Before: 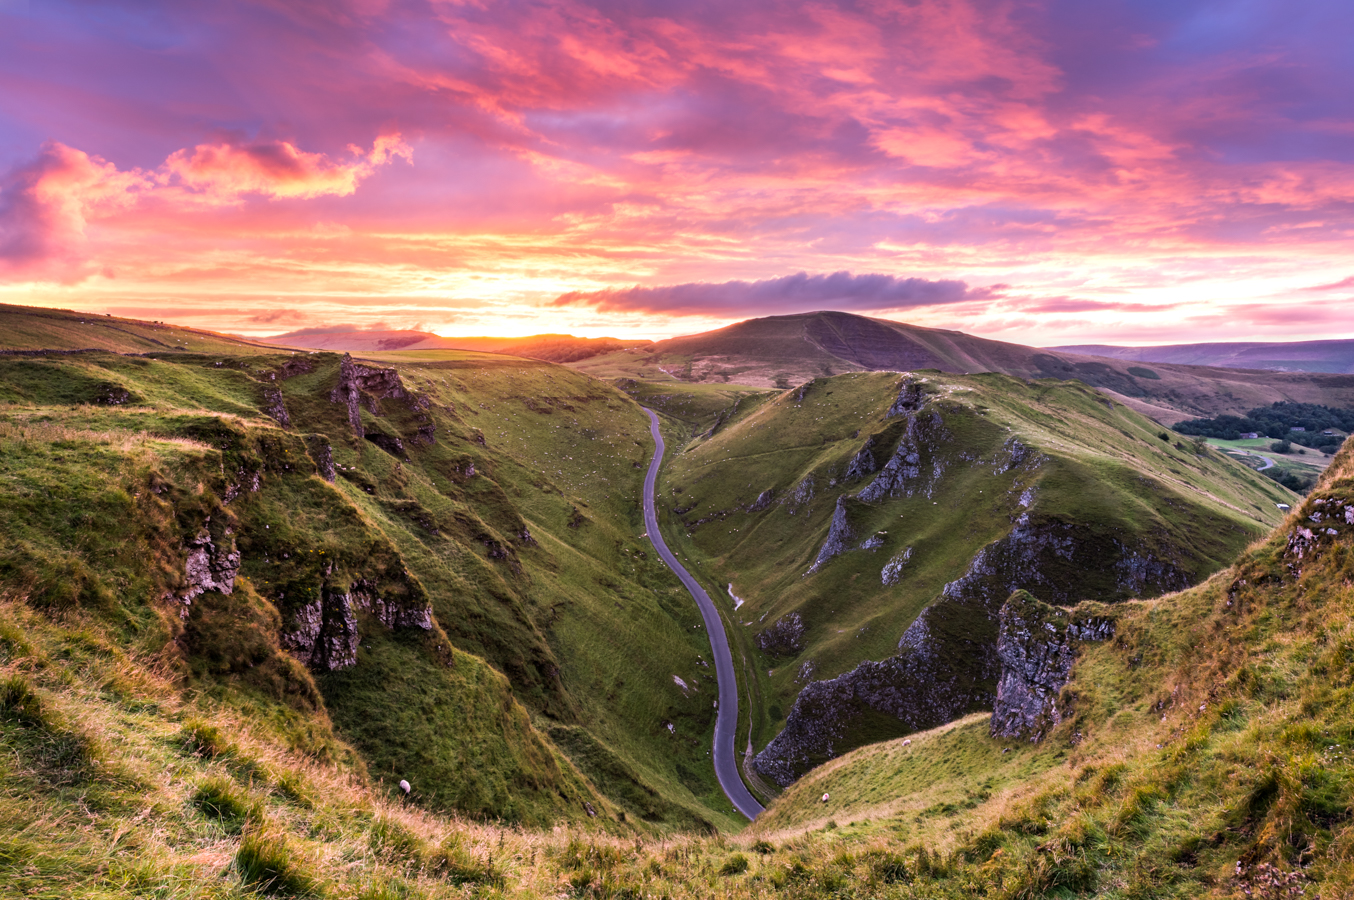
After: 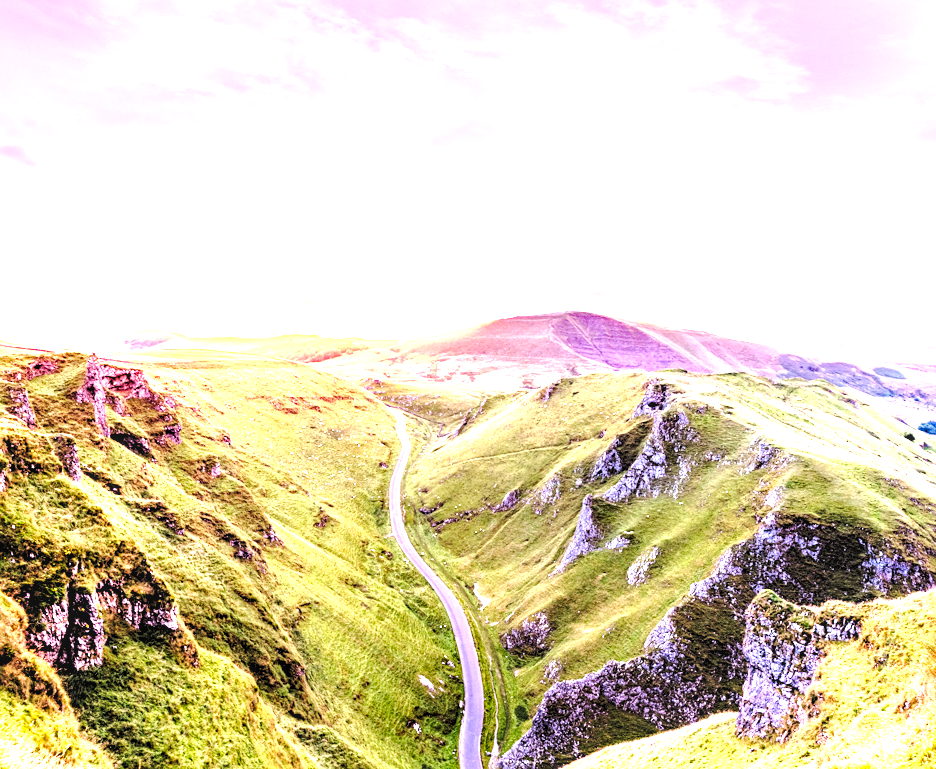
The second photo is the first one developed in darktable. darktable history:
crop: left 18.788%, right 12.043%, bottom 14.462%
sharpen: amount 0.2
local contrast: on, module defaults
levels: levels [0.036, 0.364, 0.827]
base curve: curves: ch0 [(0, 0) (0.028, 0.03) (0.121, 0.232) (0.46, 0.748) (0.859, 0.968) (1, 1)], preserve colors none
haze removal: compatibility mode true, adaptive false
tone equalizer: -8 EV -1.06 EV, -7 EV -0.983 EV, -6 EV -0.839 EV, -5 EV -0.603 EV, -3 EV 0.587 EV, -2 EV 0.843 EV, -1 EV 1.01 EV, +0 EV 1.06 EV
exposure: black level correction 0, exposure 0.693 EV, compensate highlight preservation false
